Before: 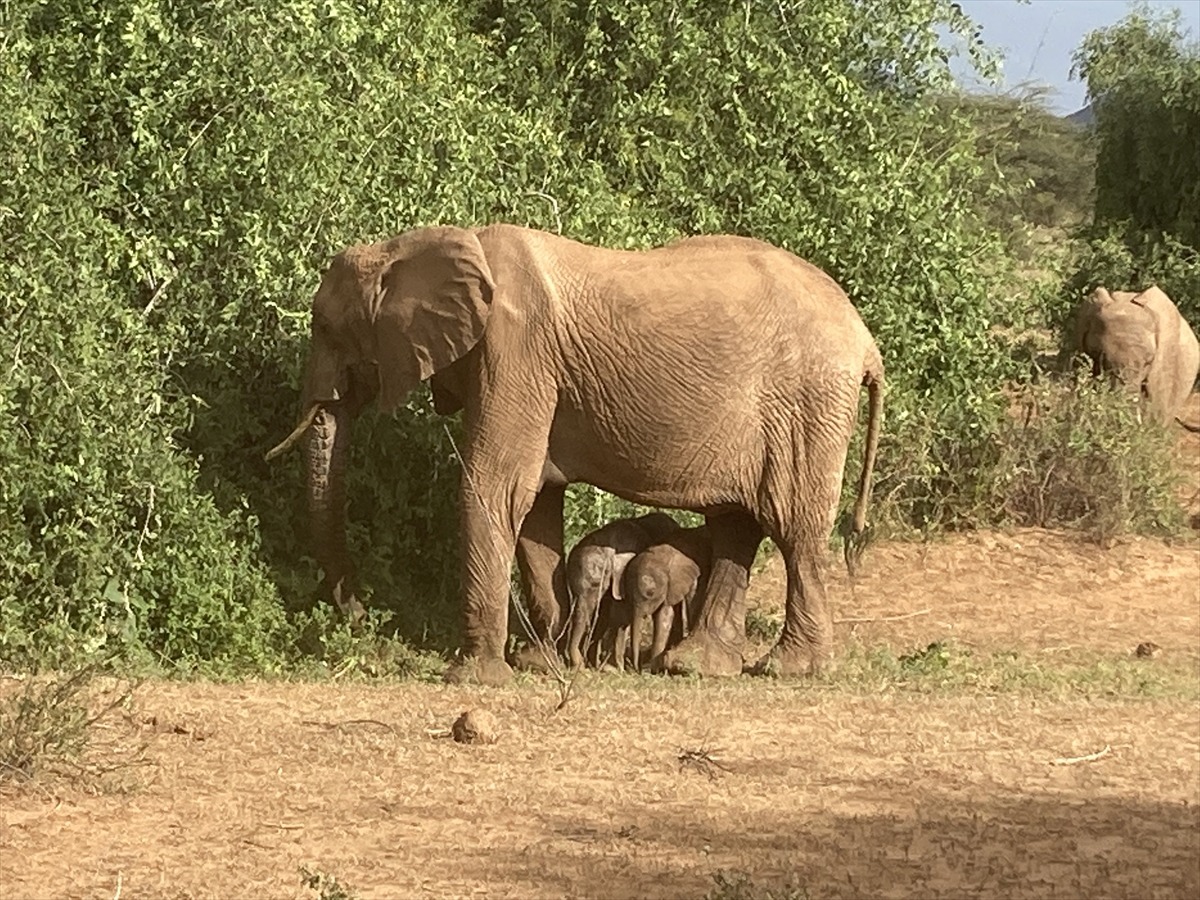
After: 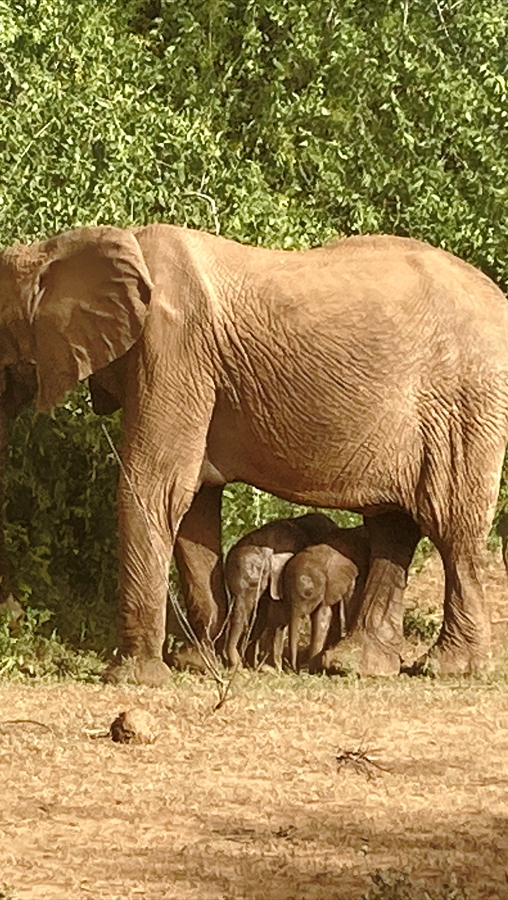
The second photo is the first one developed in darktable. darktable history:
base curve: curves: ch0 [(0, 0) (0.073, 0.04) (0.157, 0.139) (0.492, 0.492) (0.758, 0.758) (1, 1)], preserve colors none
tone equalizer: -8 EV -0.501 EV, -7 EV -0.3 EV, -6 EV -0.067 EV, -5 EV 0.431 EV, -4 EV 0.956 EV, -3 EV 0.801 EV, -2 EV -0.007 EV, -1 EV 0.145 EV, +0 EV -0.031 EV
crop: left 28.505%, right 29.133%
